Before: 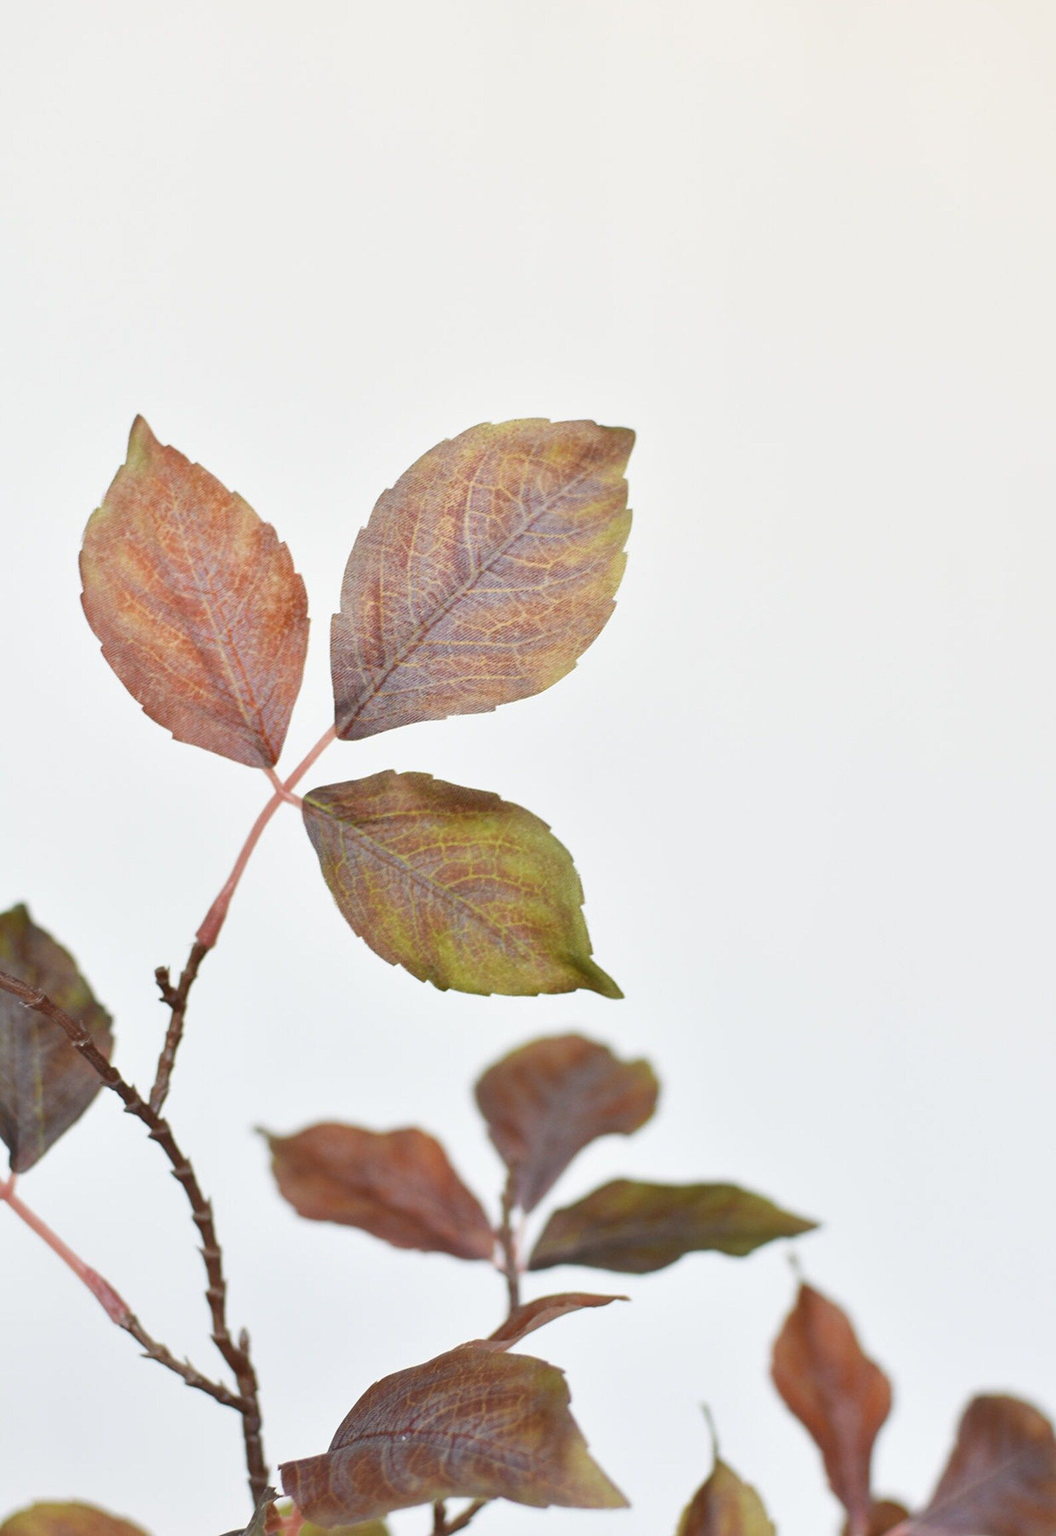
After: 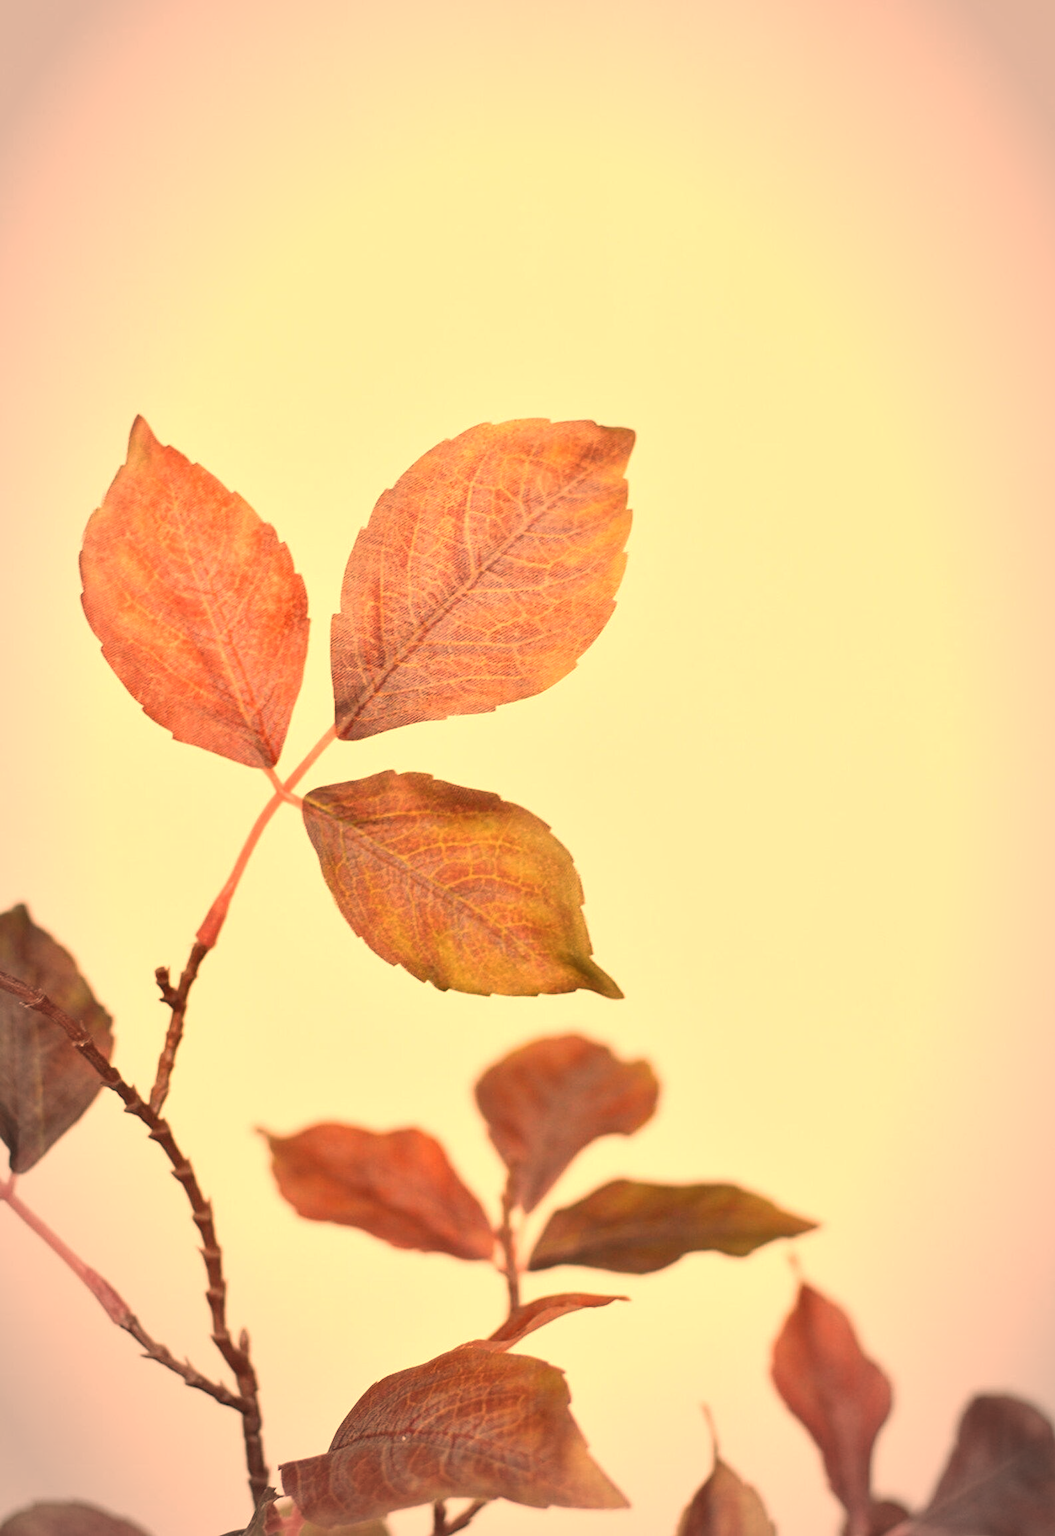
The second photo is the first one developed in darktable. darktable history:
vignetting: automatic ratio true
white balance: red 1.467, blue 0.684
